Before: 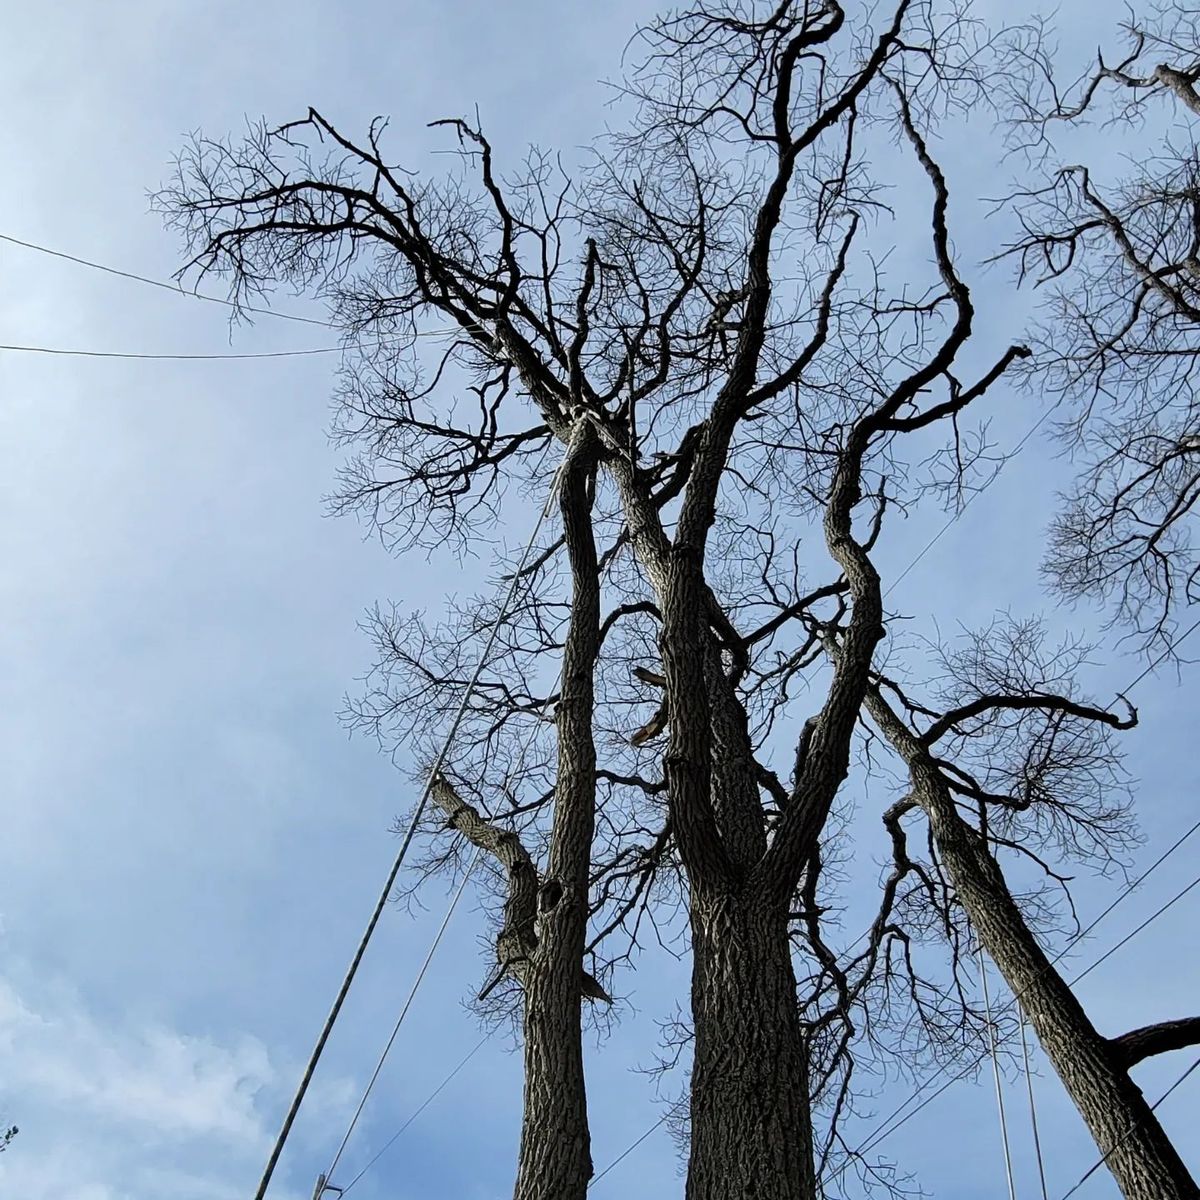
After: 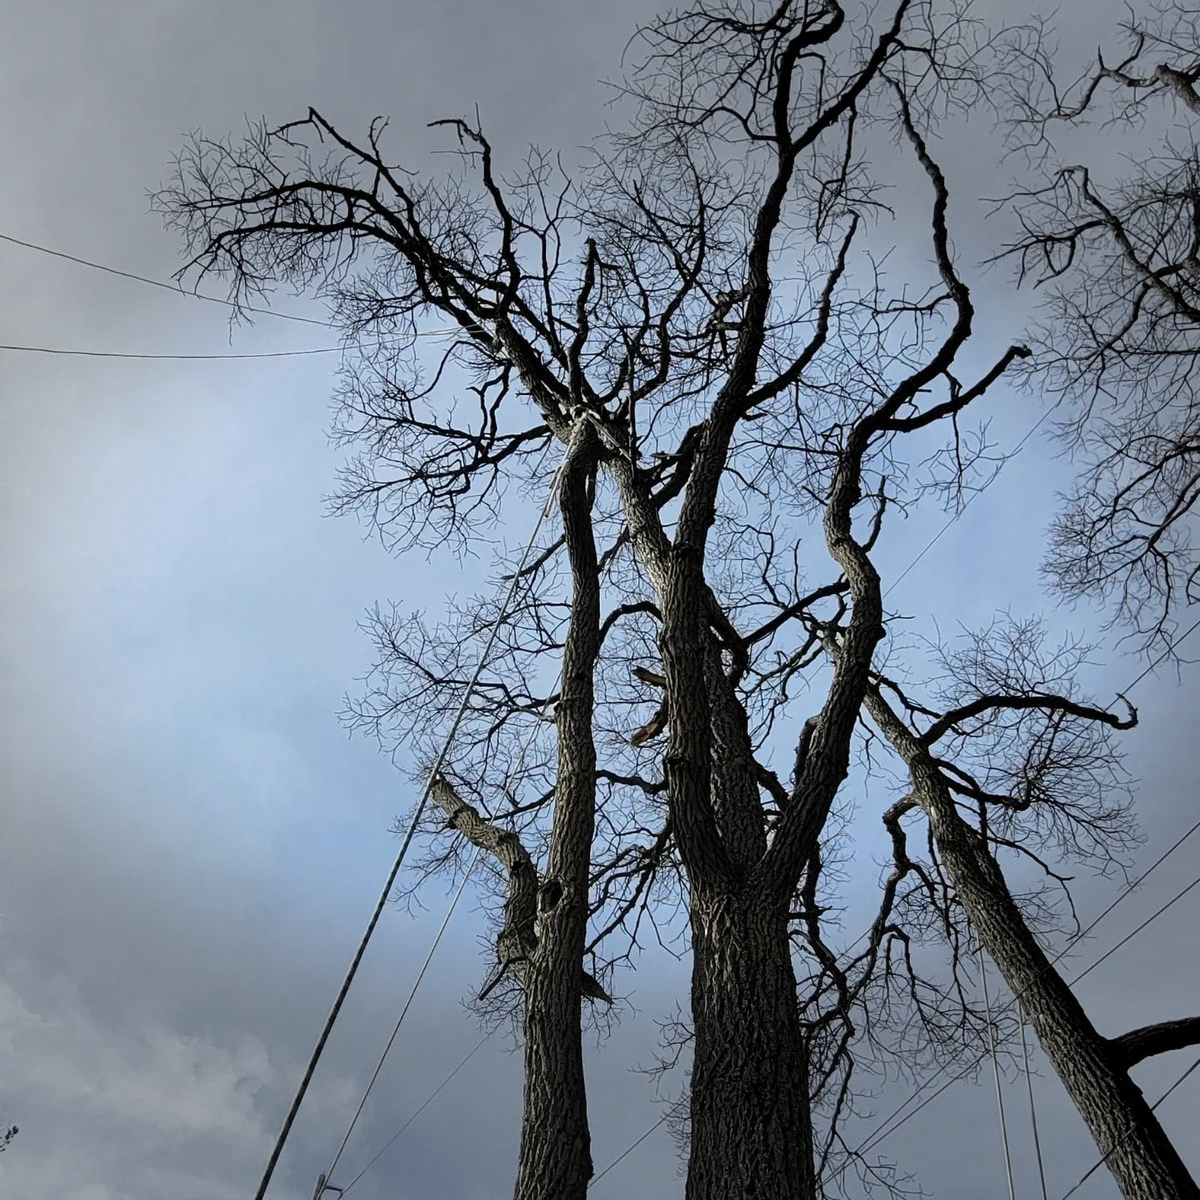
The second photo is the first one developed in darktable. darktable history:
tone equalizer: edges refinement/feathering 500, mask exposure compensation -1.57 EV, preserve details no
vignetting: fall-off start 70.01%, width/height ratio 1.334, dithering 8-bit output, unbound false
